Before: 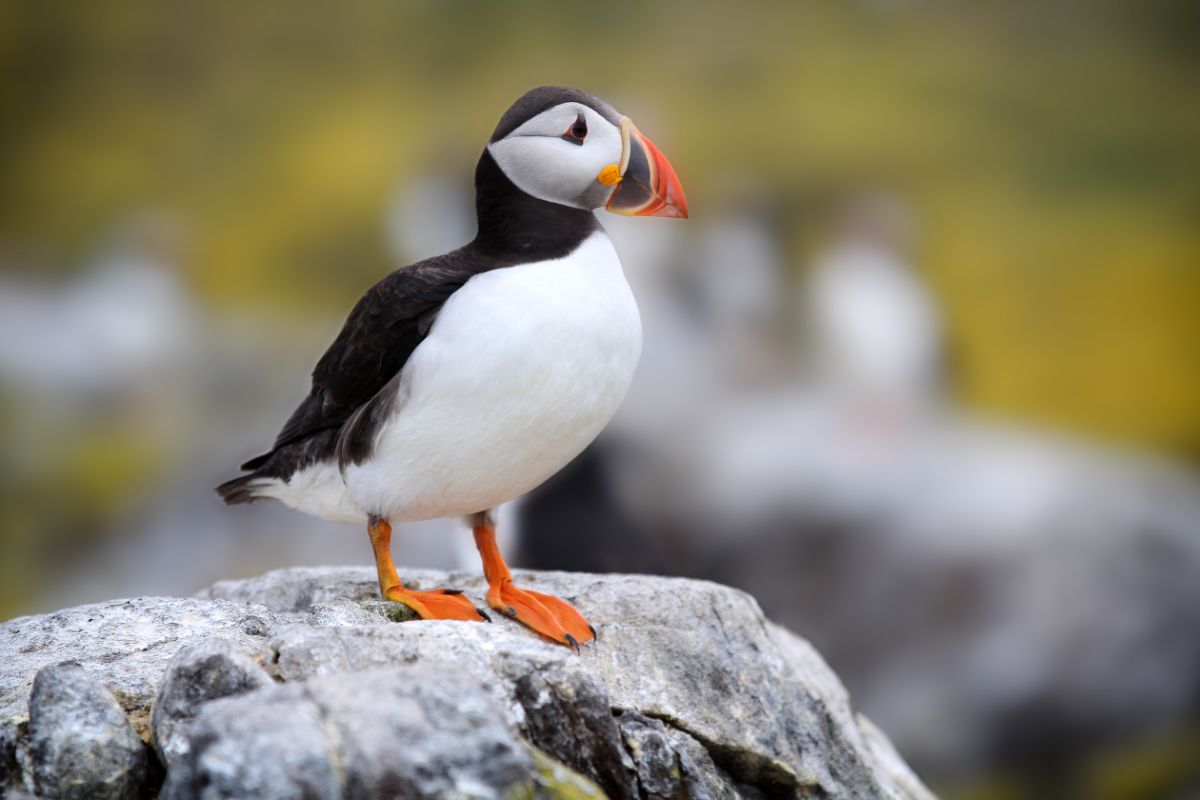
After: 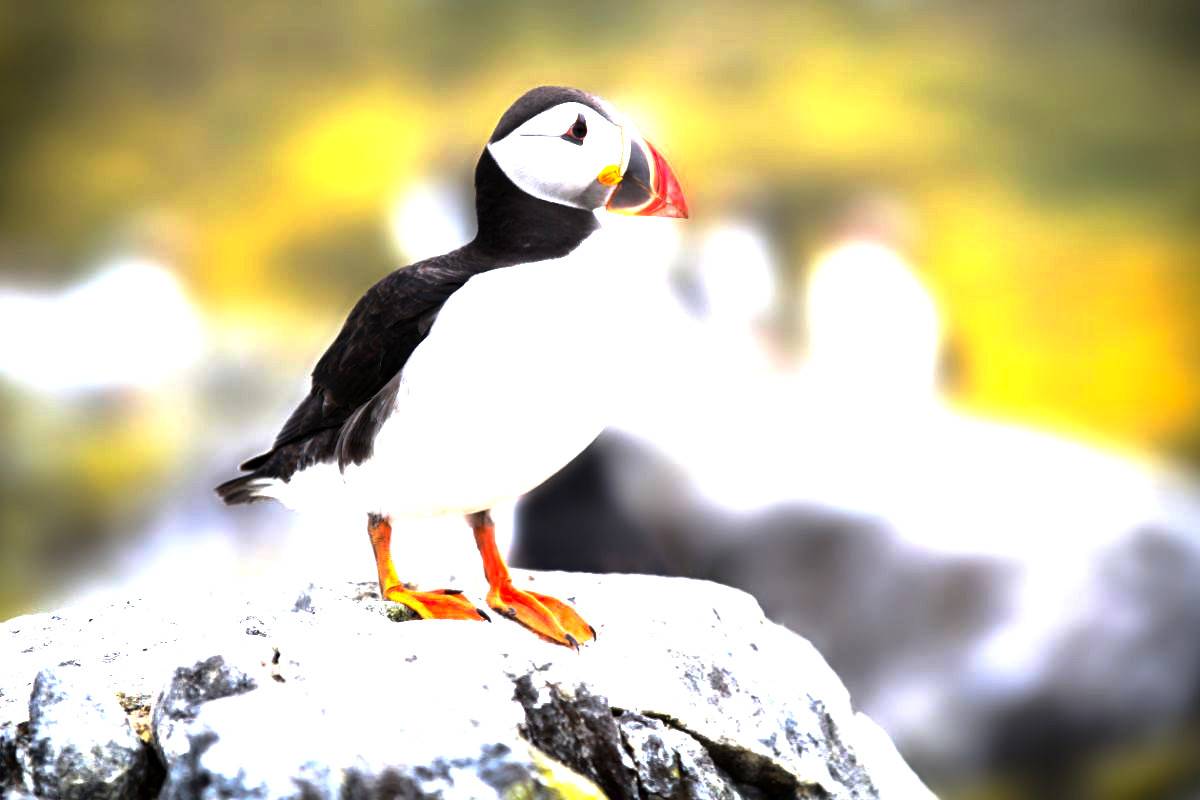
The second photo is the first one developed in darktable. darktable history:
exposure: exposure 1.223 EV, compensate highlight preservation false
tone equalizer: -8 EV -0.75 EV, -7 EV -0.7 EV, -6 EV -0.6 EV, -5 EV -0.4 EV, -3 EV 0.4 EV, -2 EV 0.6 EV, -1 EV 0.7 EV, +0 EV 0.75 EV, edges refinement/feathering 500, mask exposure compensation -1.57 EV, preserve details no
color correction: highlights a* 0.003, highlights b* -0.283
base curve: curves: ch0 [(0, 0) (0.595, 0.418) (1, 1)], preserve colors none
